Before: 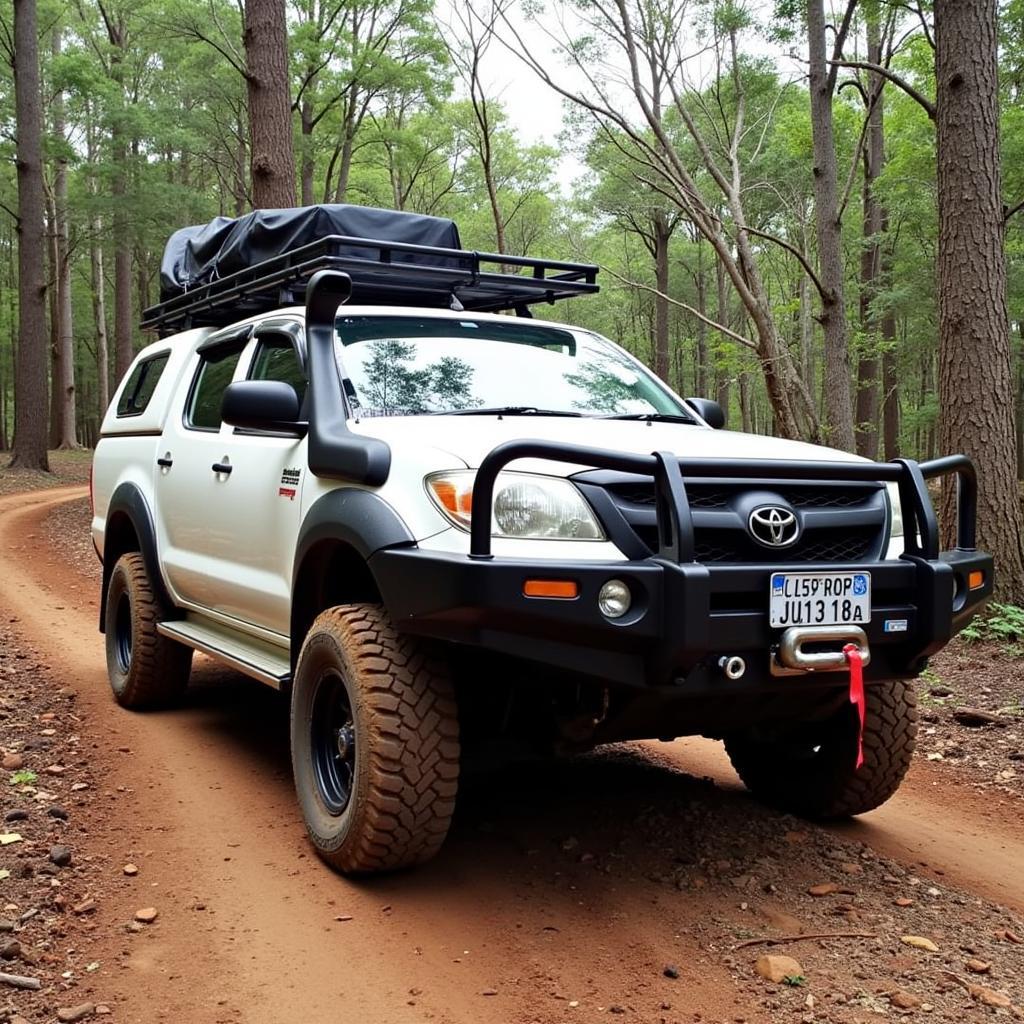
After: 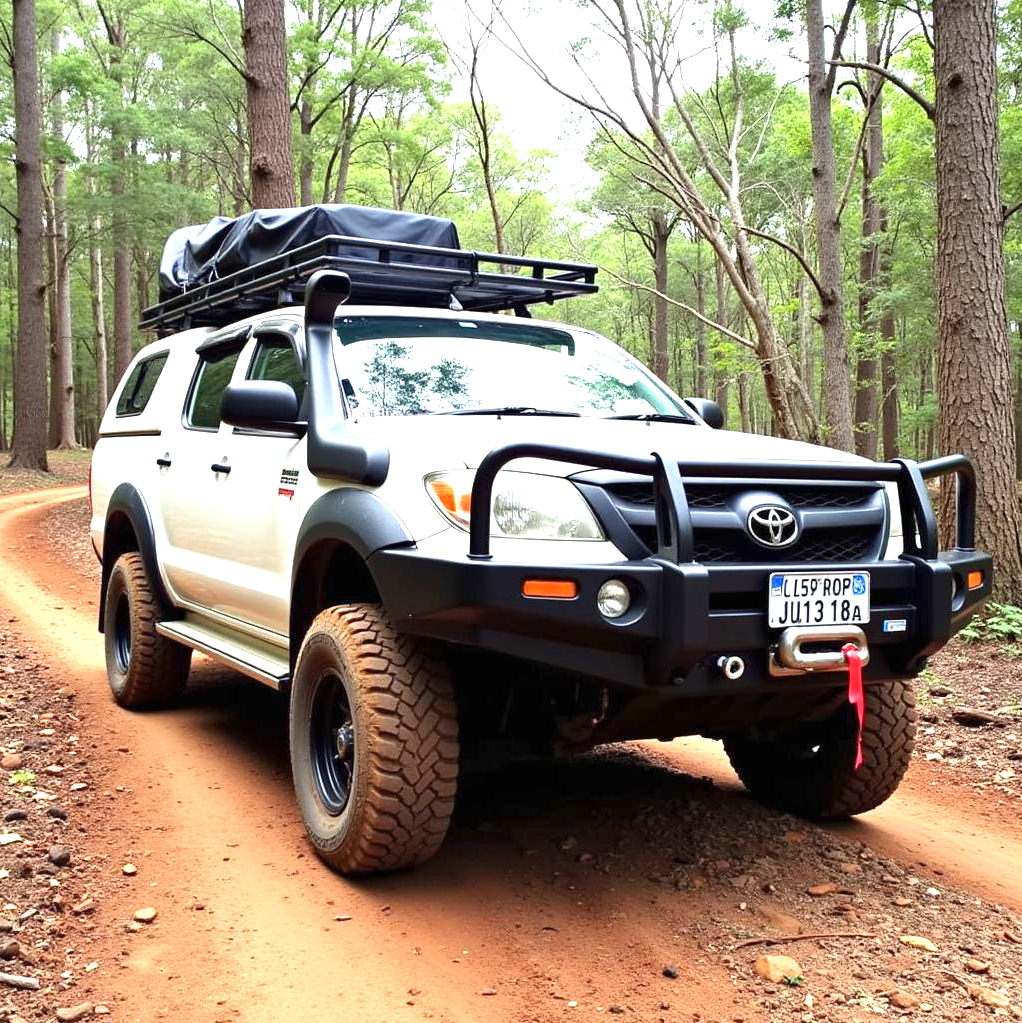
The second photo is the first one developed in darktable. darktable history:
crop and rotate: left 0.15%, bottom 0.013%
exposure: black level correction 0, exposure 1.179 EV, compensate exposure bias true, compensate highlight preservation false
